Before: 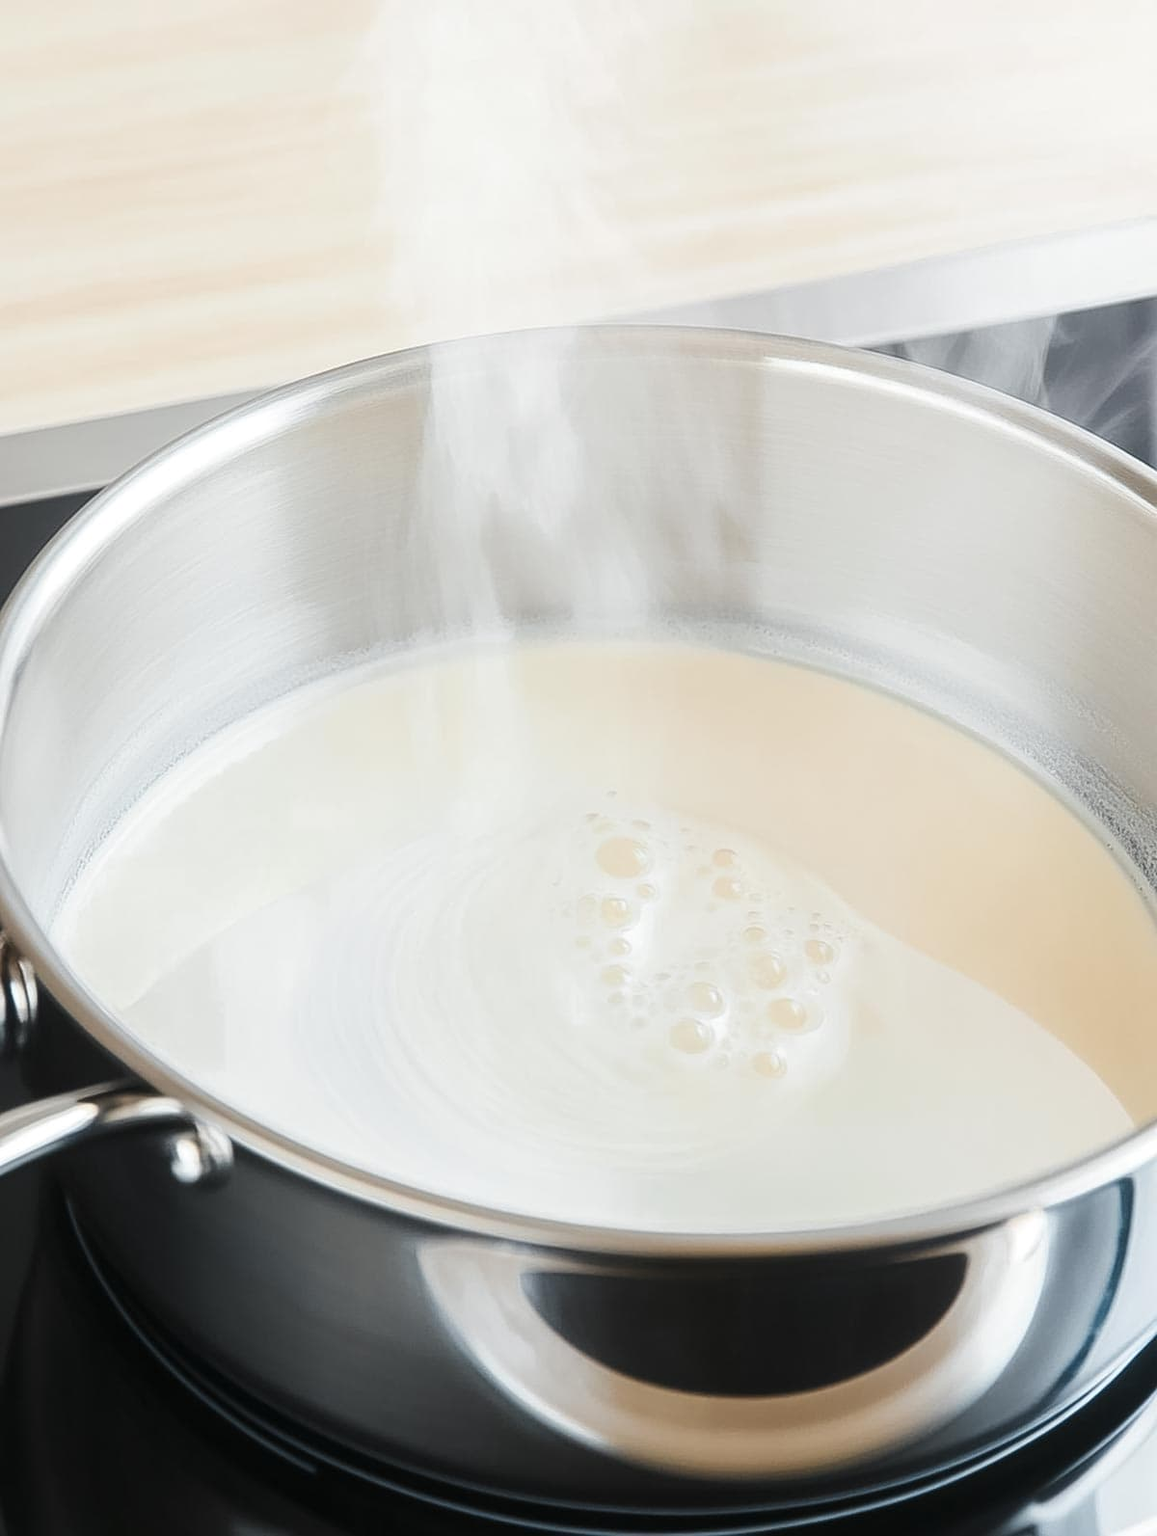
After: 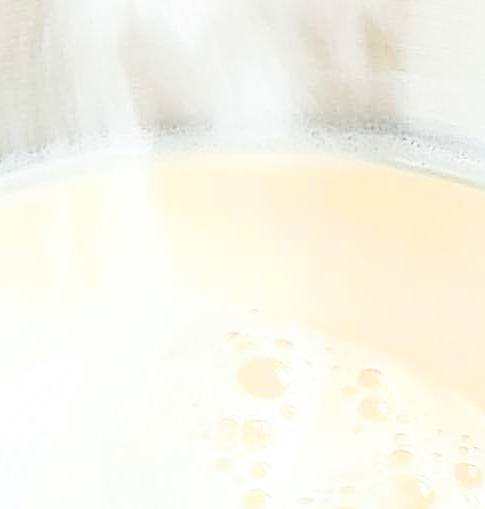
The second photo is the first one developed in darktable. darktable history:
crop: left 31.751%, top 32.172%, right 27.8%, bottom 35.83%
filmic rgb: black relative exposure -16 EV, white relative exposure 6.29 EV, hardness 5.1, contrast 1.35
contrast brightness saturation: contrast 0.19, brightness -0.24, saturation 0.11
sharpen: radius 3.025, amount 0.757
color balance rgb: linear chroma grading › global chroma 9%, perceptual saturation grading › global saturation 36%, perceptual saturation grading › shadows 35%, perceptual brilliance grading › global brilliance 21.21%, perceptual brilliance grading › shadows -35%, global vibrance 21.21%
exposure: black level correction 0.056, compensate highlight preservation false
